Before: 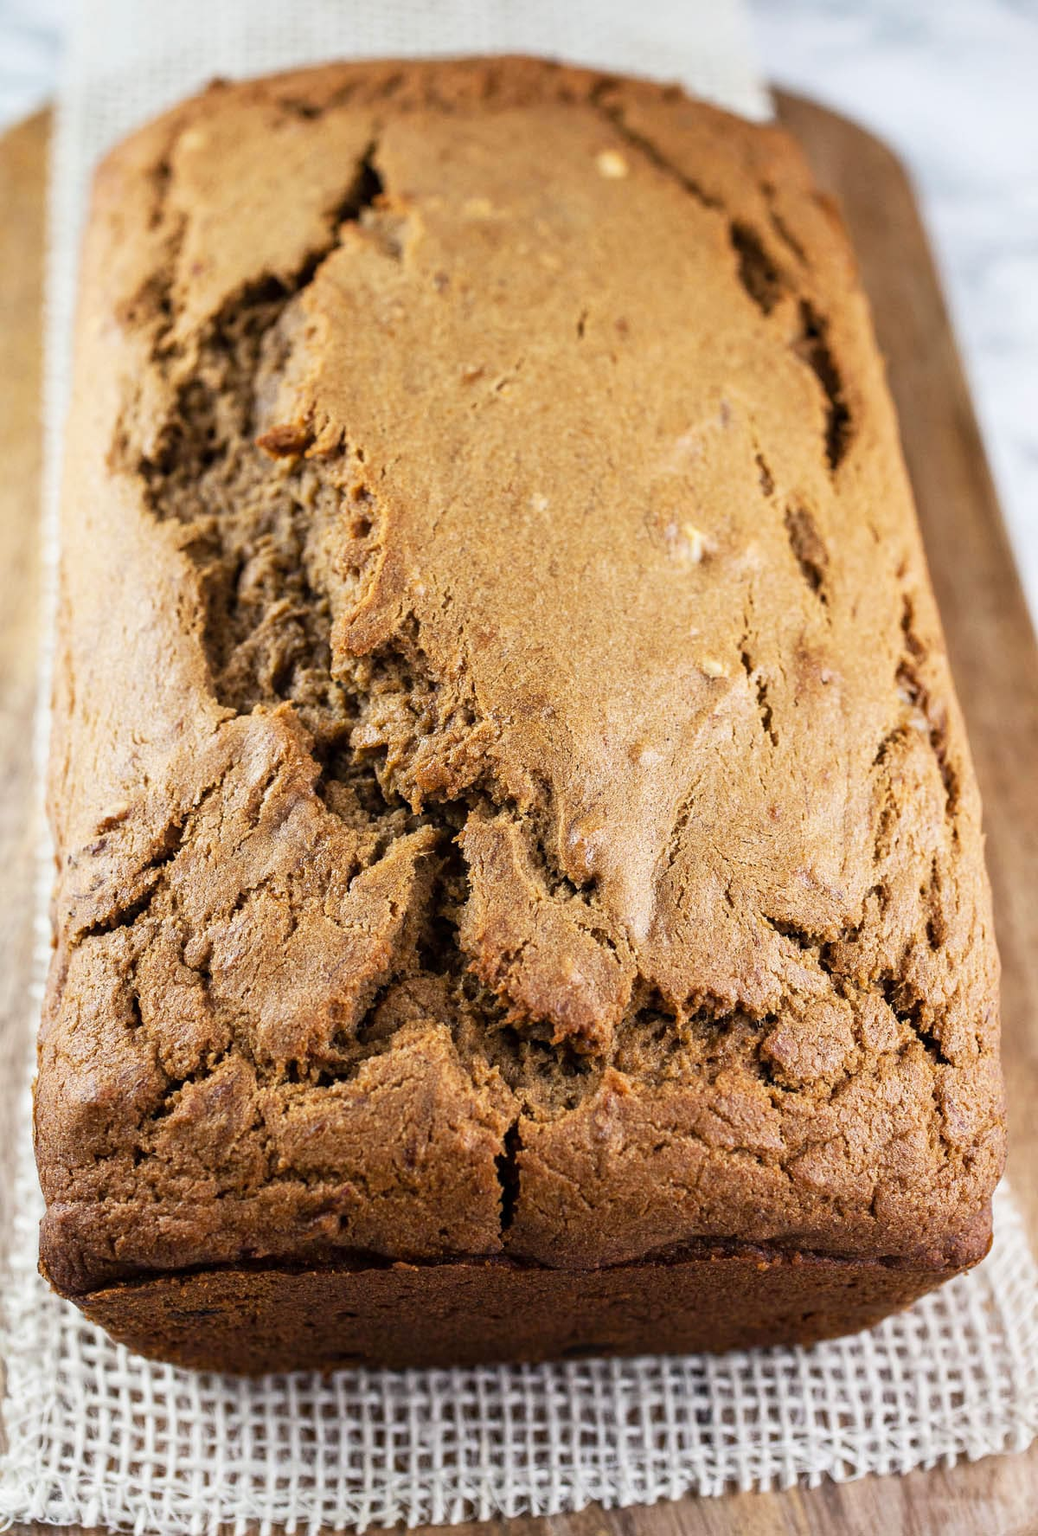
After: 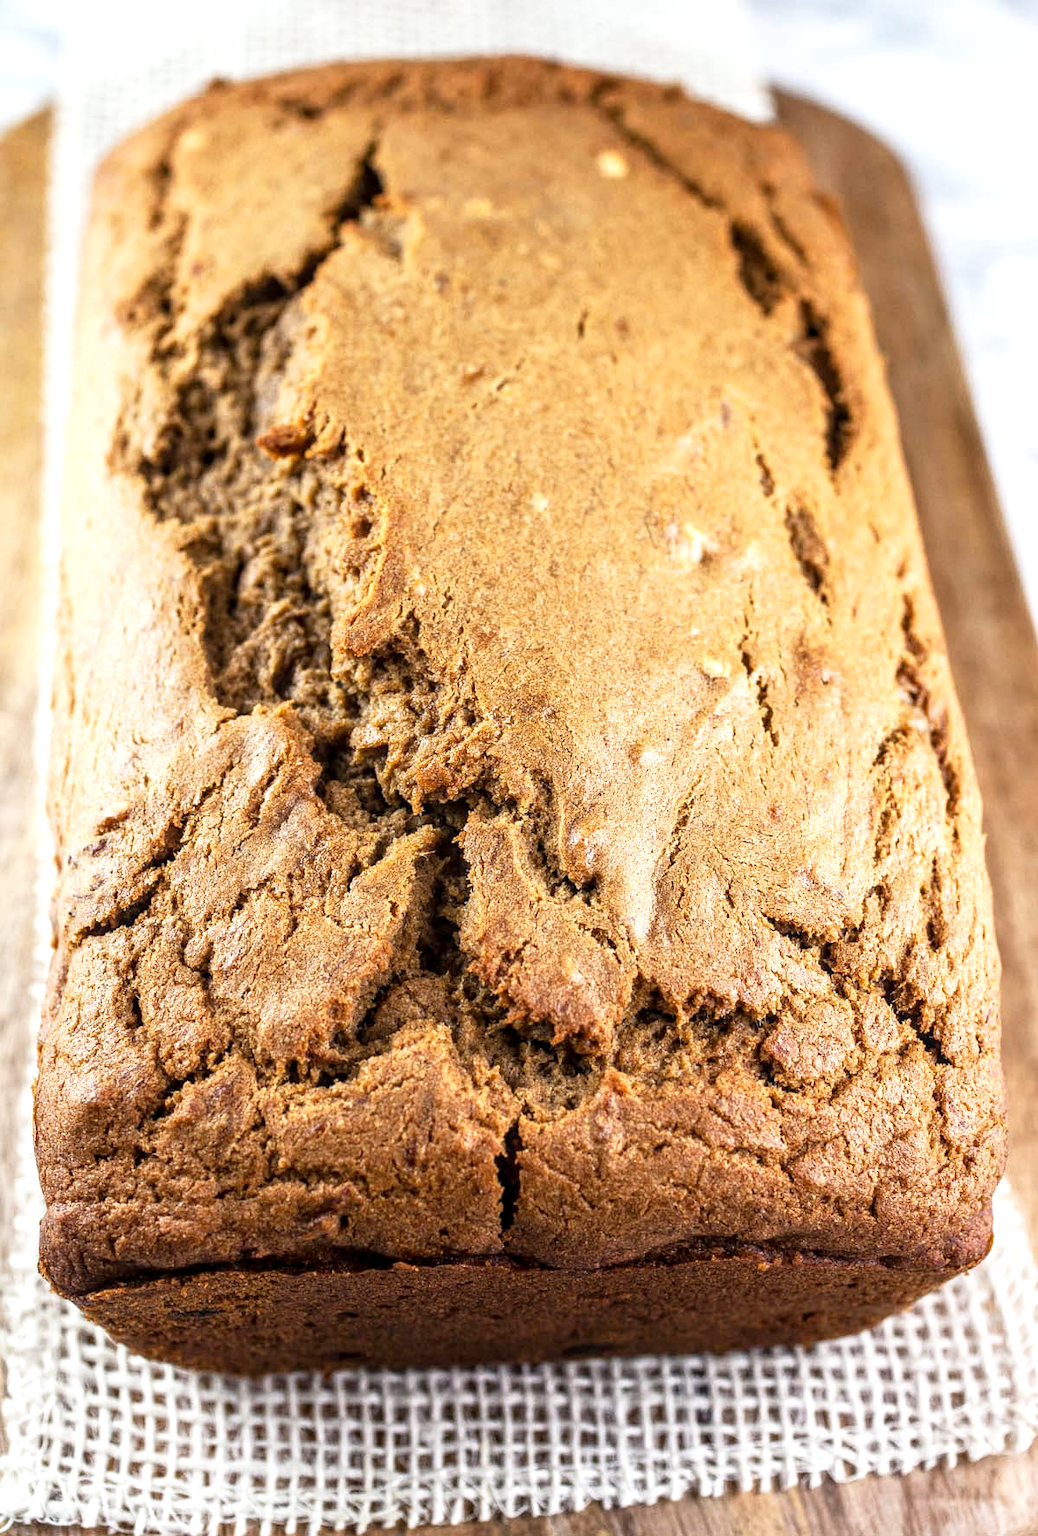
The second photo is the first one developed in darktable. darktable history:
tone curve: curves: ch0 [(0, 0) (0.003, 0.003) (0.011, 0.011) (0.025, 0.026) (0.044, 0.046) (0.069, 0.072) (0.1, 0.103) (0.136, 0.141) (0.177, 0.184) (0.224, 0.233) (0.277, 0.287) (0.335, 0.348) (0.399, 0.414) (0.468, 0.486) (0.543, 0.563) (0.623, 0.647) (0.709, 0.736) (0.801, 0.831) (0.898, 0.92) (1, 1)], preserve colors none
exposure: exposure 0.367 EV, compensate highlight preservation false
local contrast: on, module defaults
